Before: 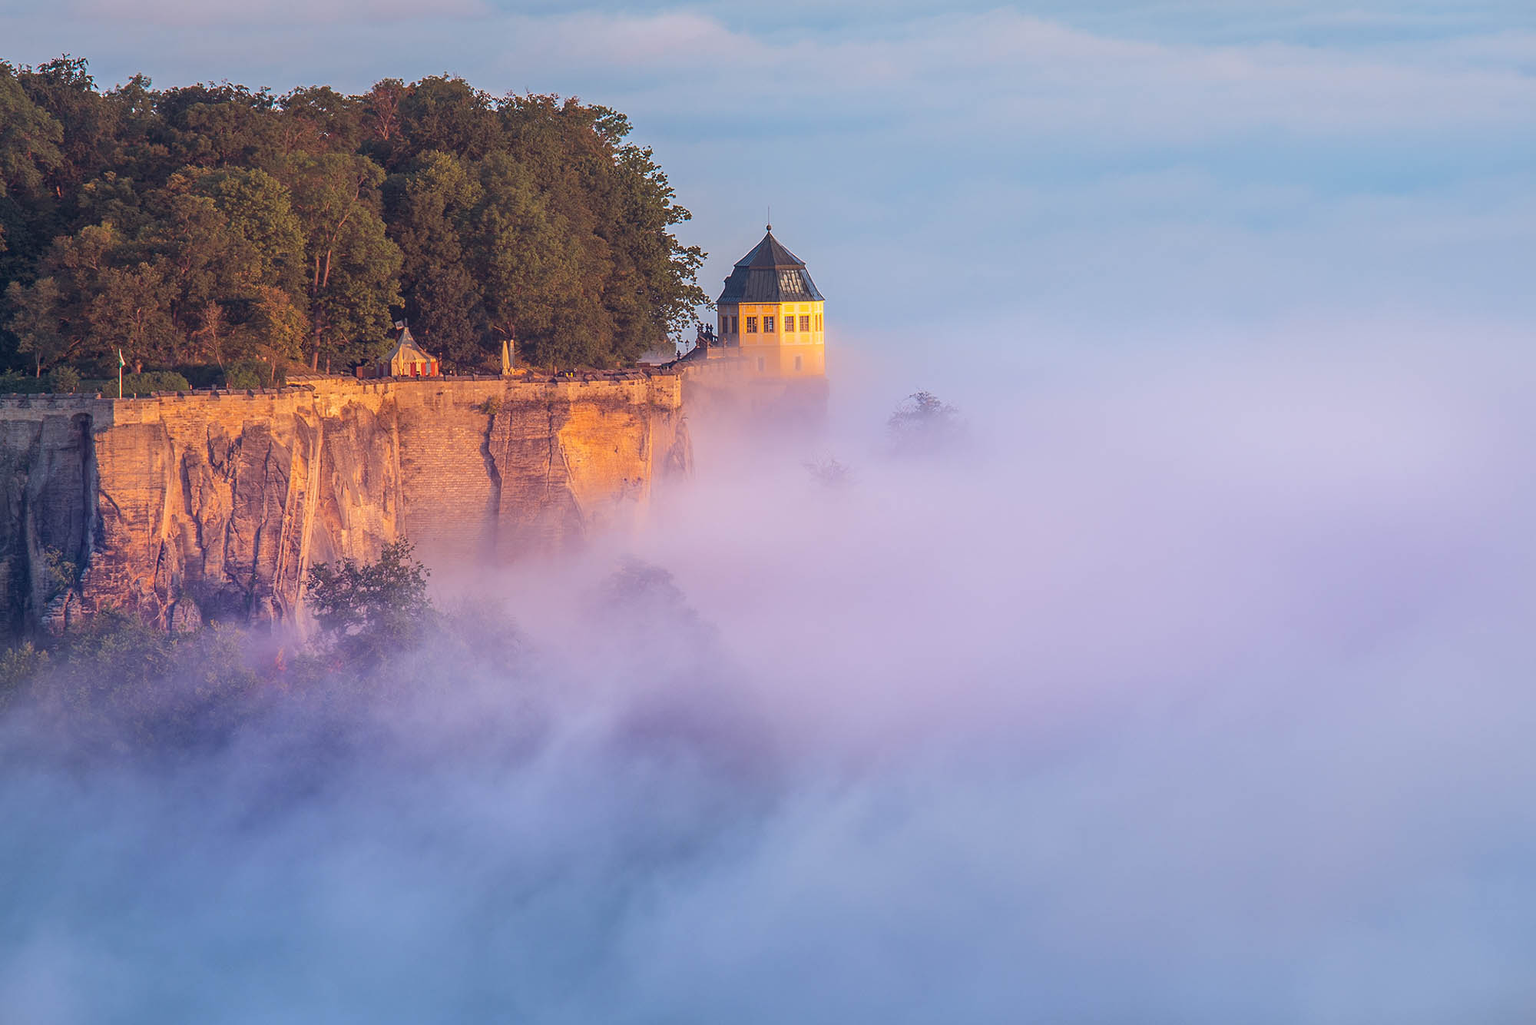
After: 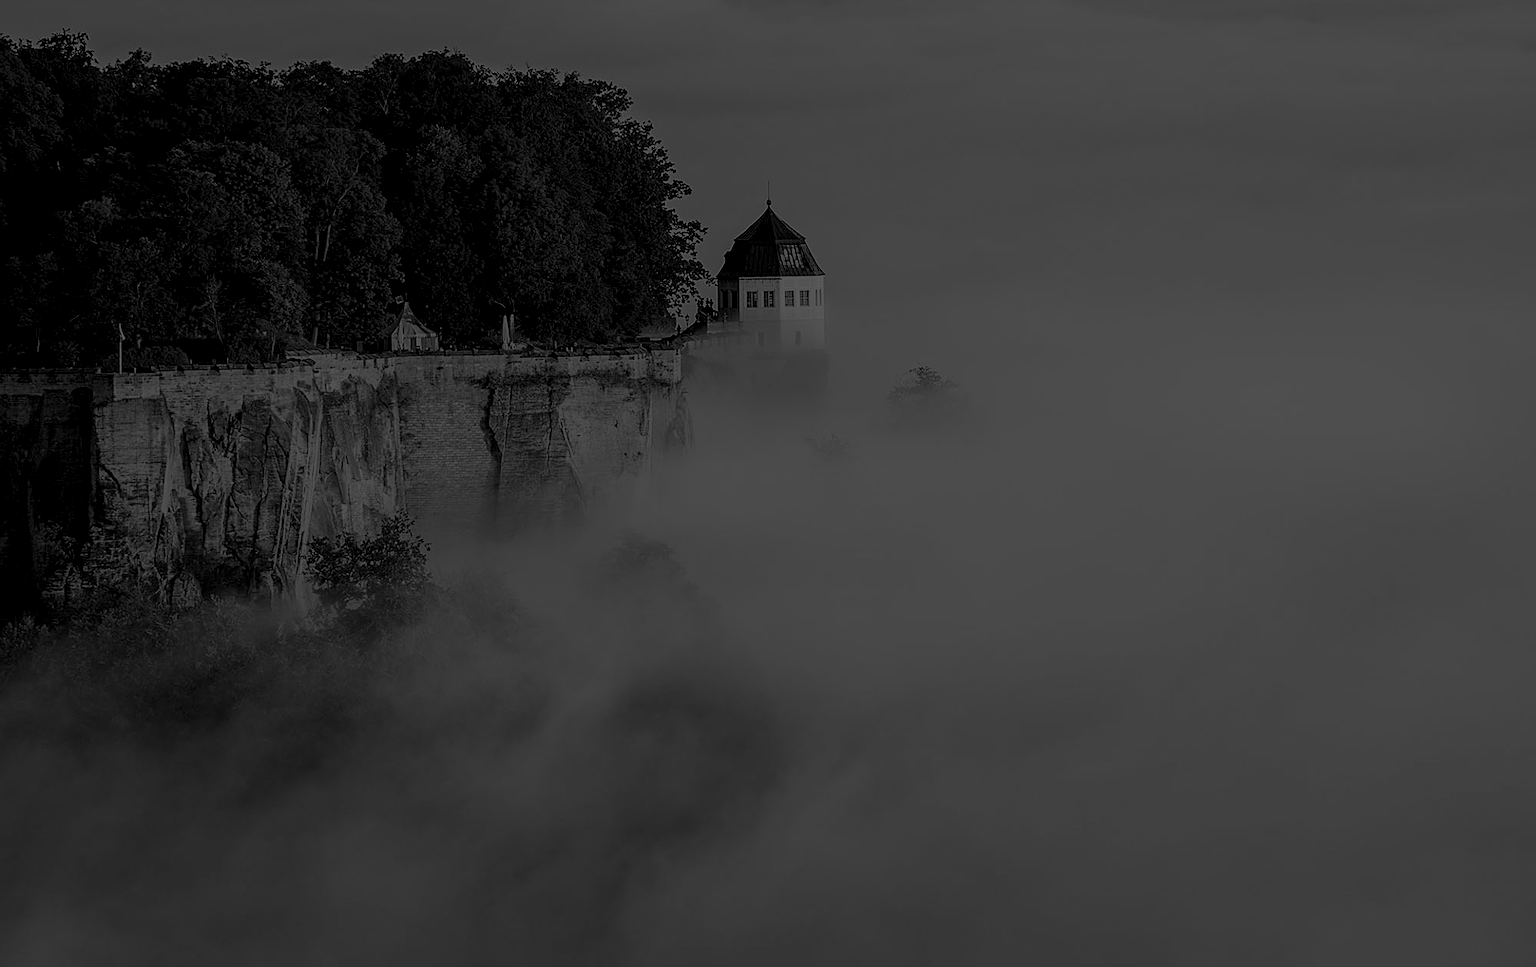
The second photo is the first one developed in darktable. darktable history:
crop and rotate: top 2.479%, bottom 3.018%
contrast brightness saturation: contrast 0.26, brightness 0.02, saturation 0.87
sharpen: on, module defaults
color correction: highlights a* -6.69, highlights b* 0.49
colorize: hue 90°, saturation 19%, lightness 1.59%, version 1
monochrome: on, module defaults
